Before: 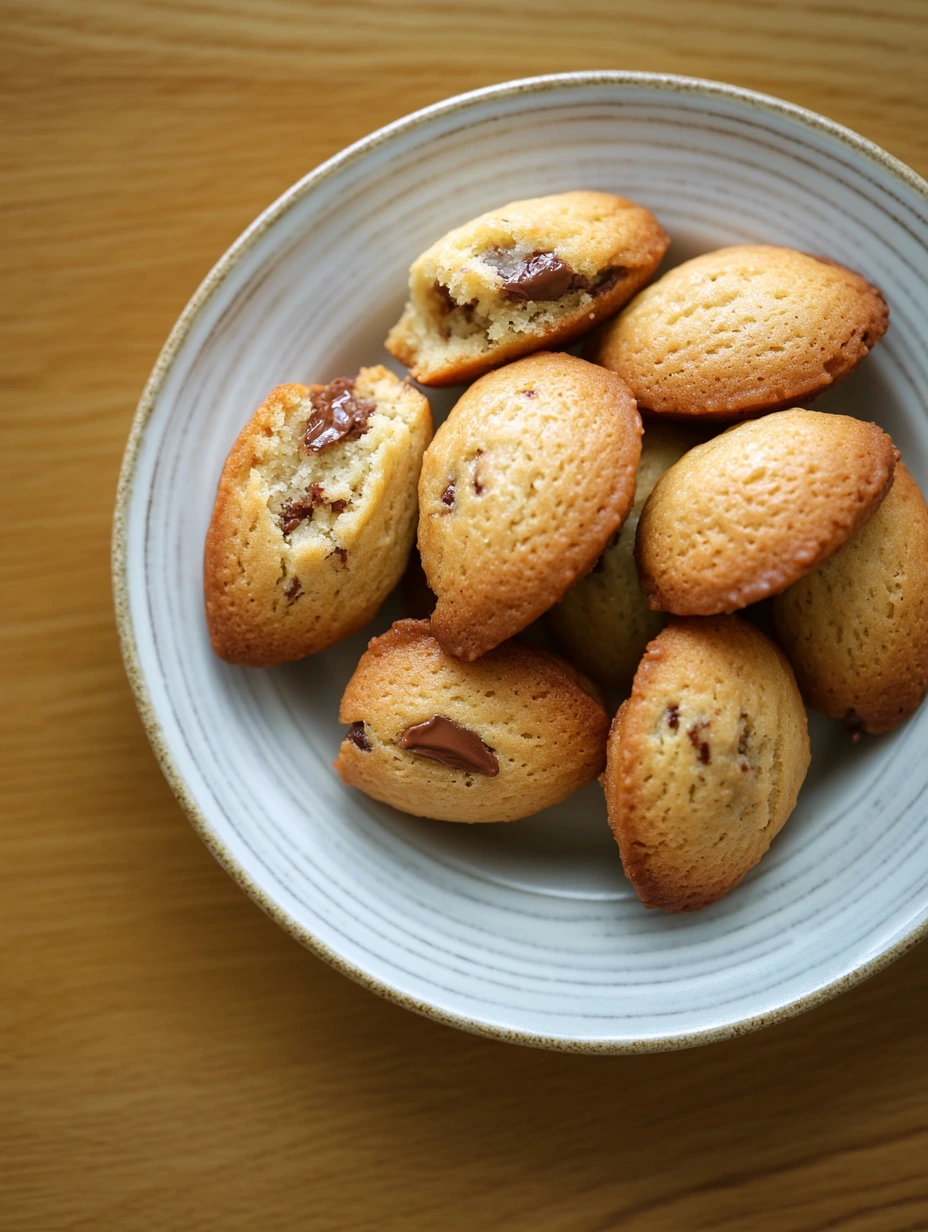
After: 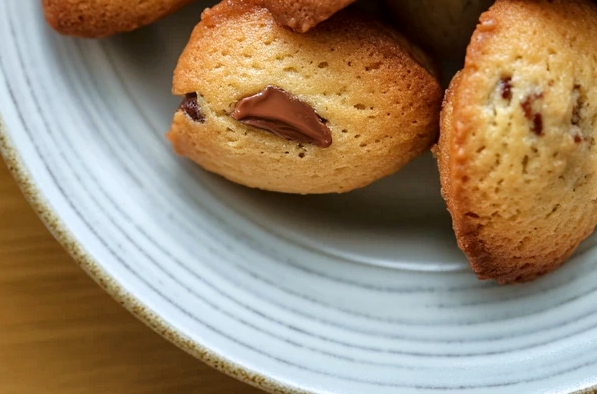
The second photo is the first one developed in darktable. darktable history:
crop: left 18.091%, top 51.13%, right 17.525%, bottom 16.85%
tone equalizer: -8 EV 0.001 EV, -7 EV -0.004 EV, -6 EV 0.009 EV, -5 EV 0.032 EV, -4 EV 0.276 EV, -3 EV 0.644 EV, -2 EV 0.584 EV, -1 EV 0.187 EV, +0 EV 0.024 EV
exposure: exposure -0.01 EV, compensate highlight preservation false
local contrast: on, module defaults
